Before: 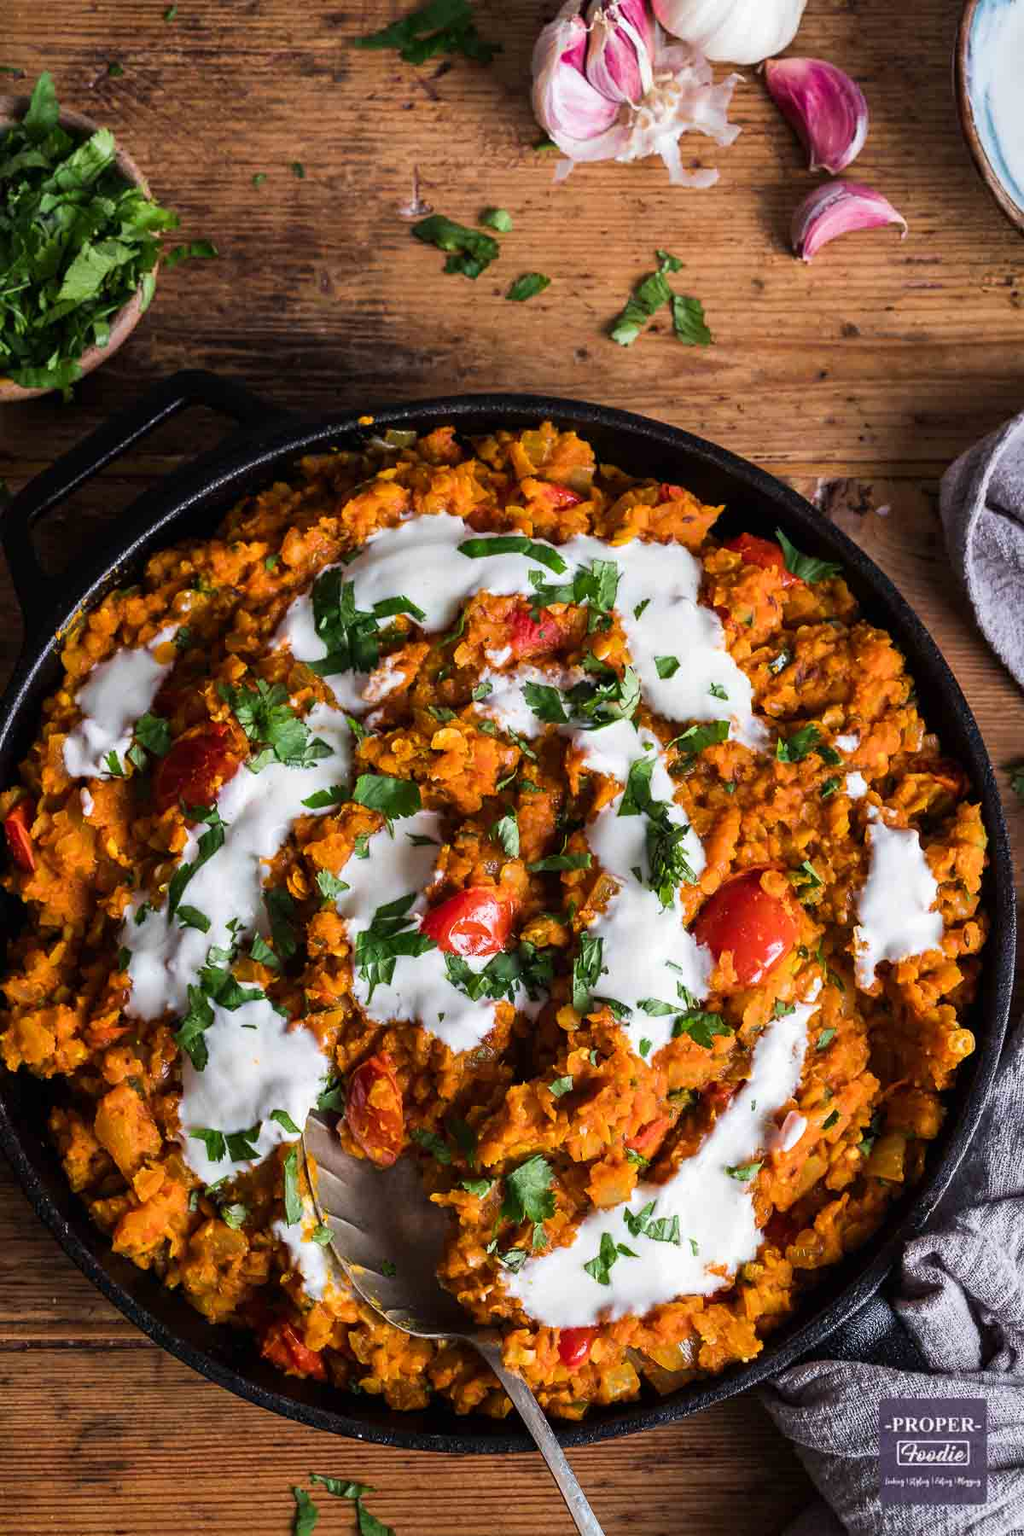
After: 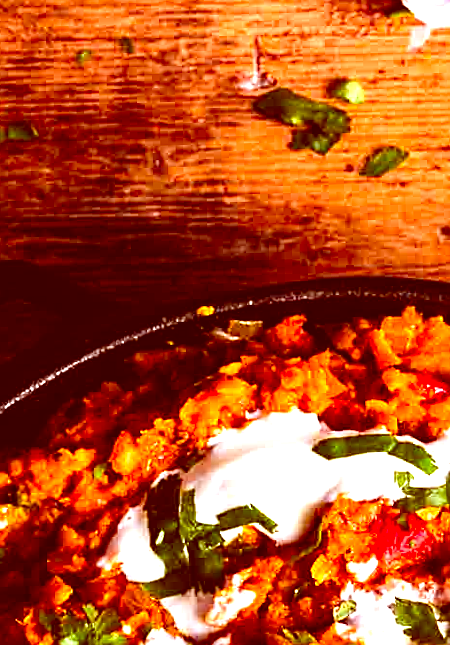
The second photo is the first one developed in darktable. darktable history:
tone equalizer: -8 EV -0.417 EV, -7 EV -0.389 EV, -6 EV -0.333 EV, -5 EV -0.222 EV, -3 EV 0.222 EV, -2 EV 0.333 EV, -1 EV 0.389 EV, +0 EV 0.417 EV, edges refinement/feathering 500, mask exposure compensation -1.57 EV, preserve details no
sharpen: on, module defaults
rotate and perspective: rotation -1.68°, lens shift (vertical) -0.146, crop left 0.049, crop right 0.912, crop top 0.032, crop bottom 0.96
color balance rgb: linear chroma grading › shadows 16%, perceptual saturation grading › global saturation 8%, perceptual saturation grading › shadows 4%, perceptual brilliance grading › global brilliance 2%, perceptual brilliance grading › highlights 8%, perceptual brilliance grading › shadows -4%, global vibrance 16%, saturation formula JzAzBz (2021)
color zones: curves: ch0 [(0.224, 0.526) (0.75, 0.5)]; ch1 [(0.055, 0.526) (0.224, 0.761) (0.377, 0.526) (0.75, 0.5)]
crop: left 15.452%, top 5.459%, right 43.956%, bottom 56.62%
color correction: highlights a* 9.03, highlights b* 8.71, shadows a* 40, shadows b* 40, saturation 0.8
exposure: exposure 0.64 EV, compensate highlight preservation false
